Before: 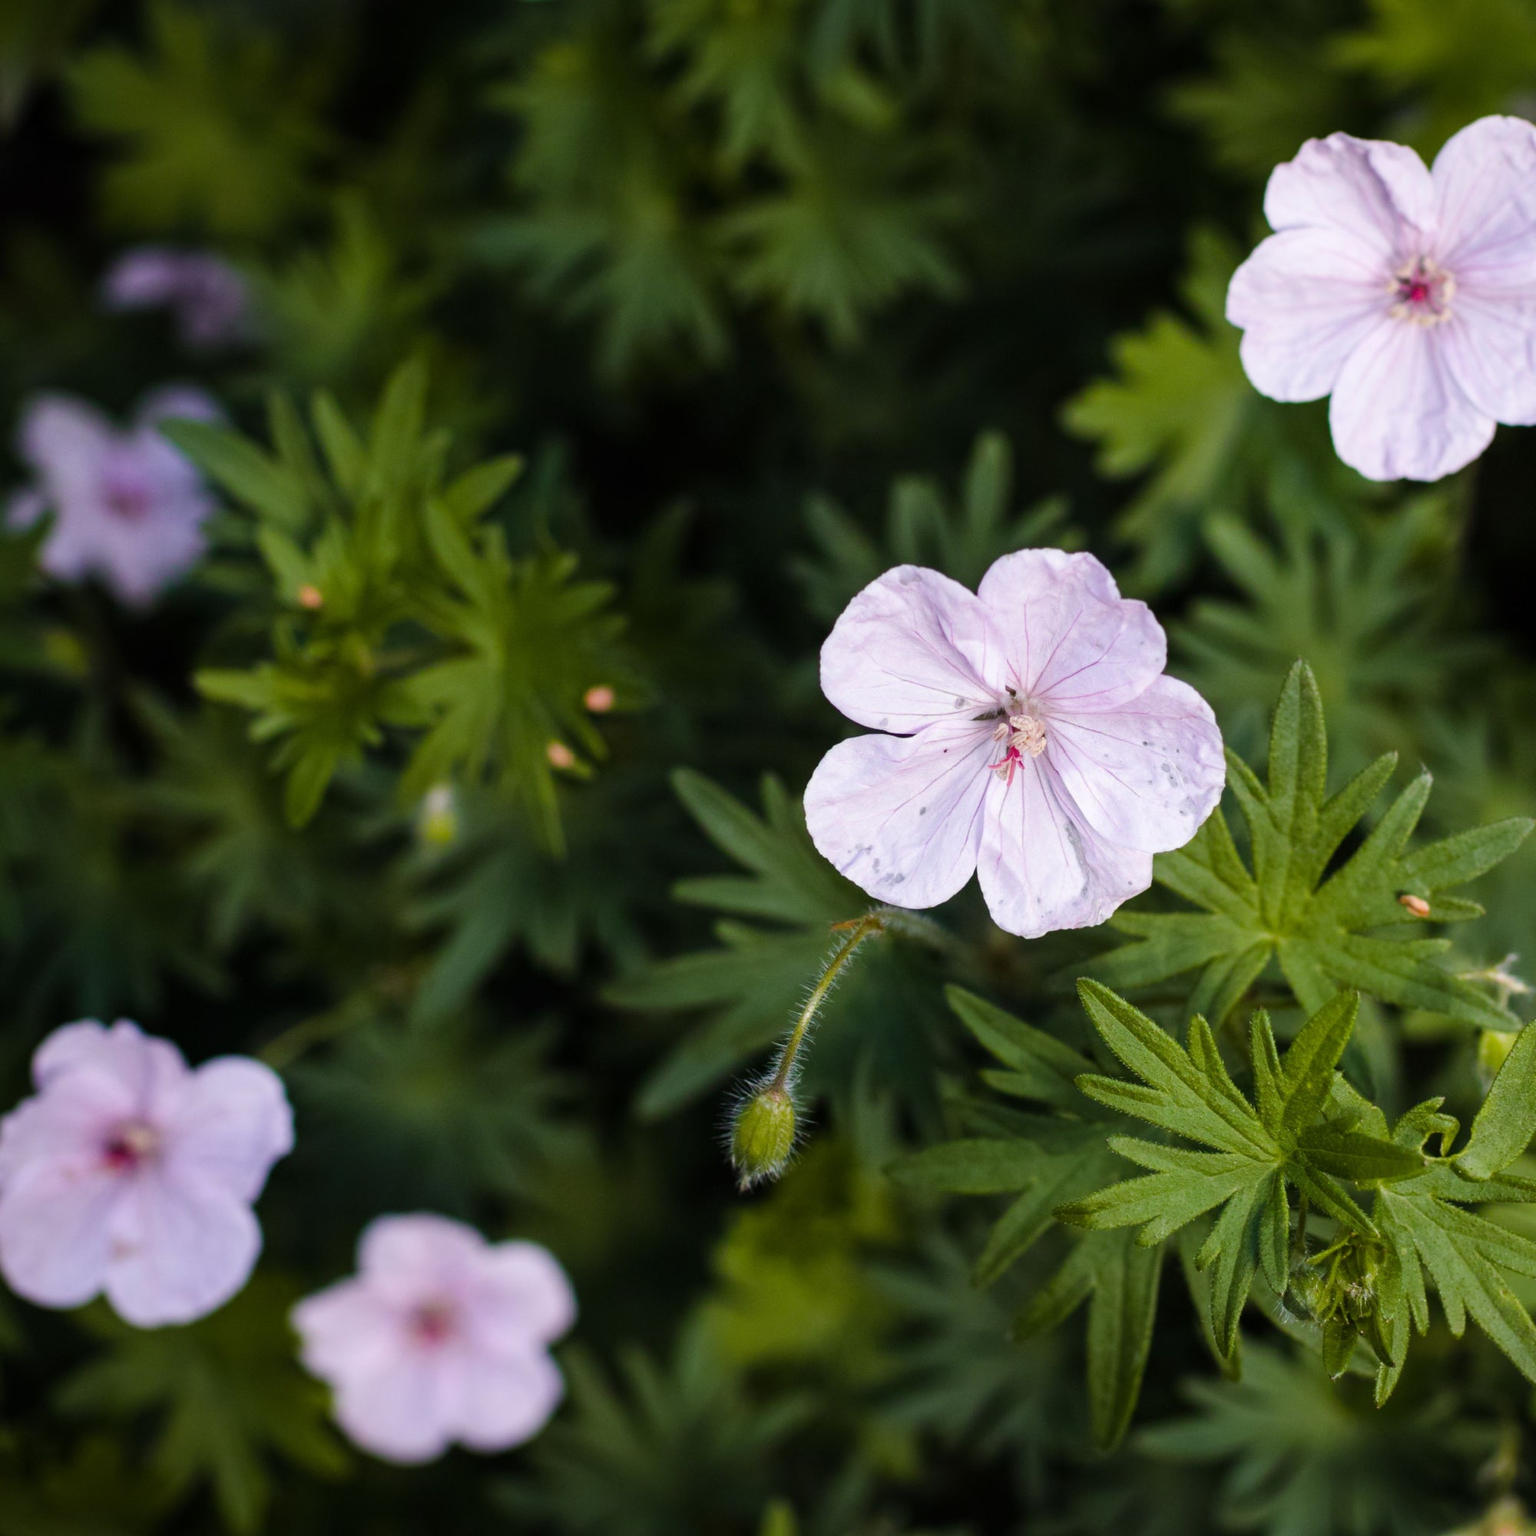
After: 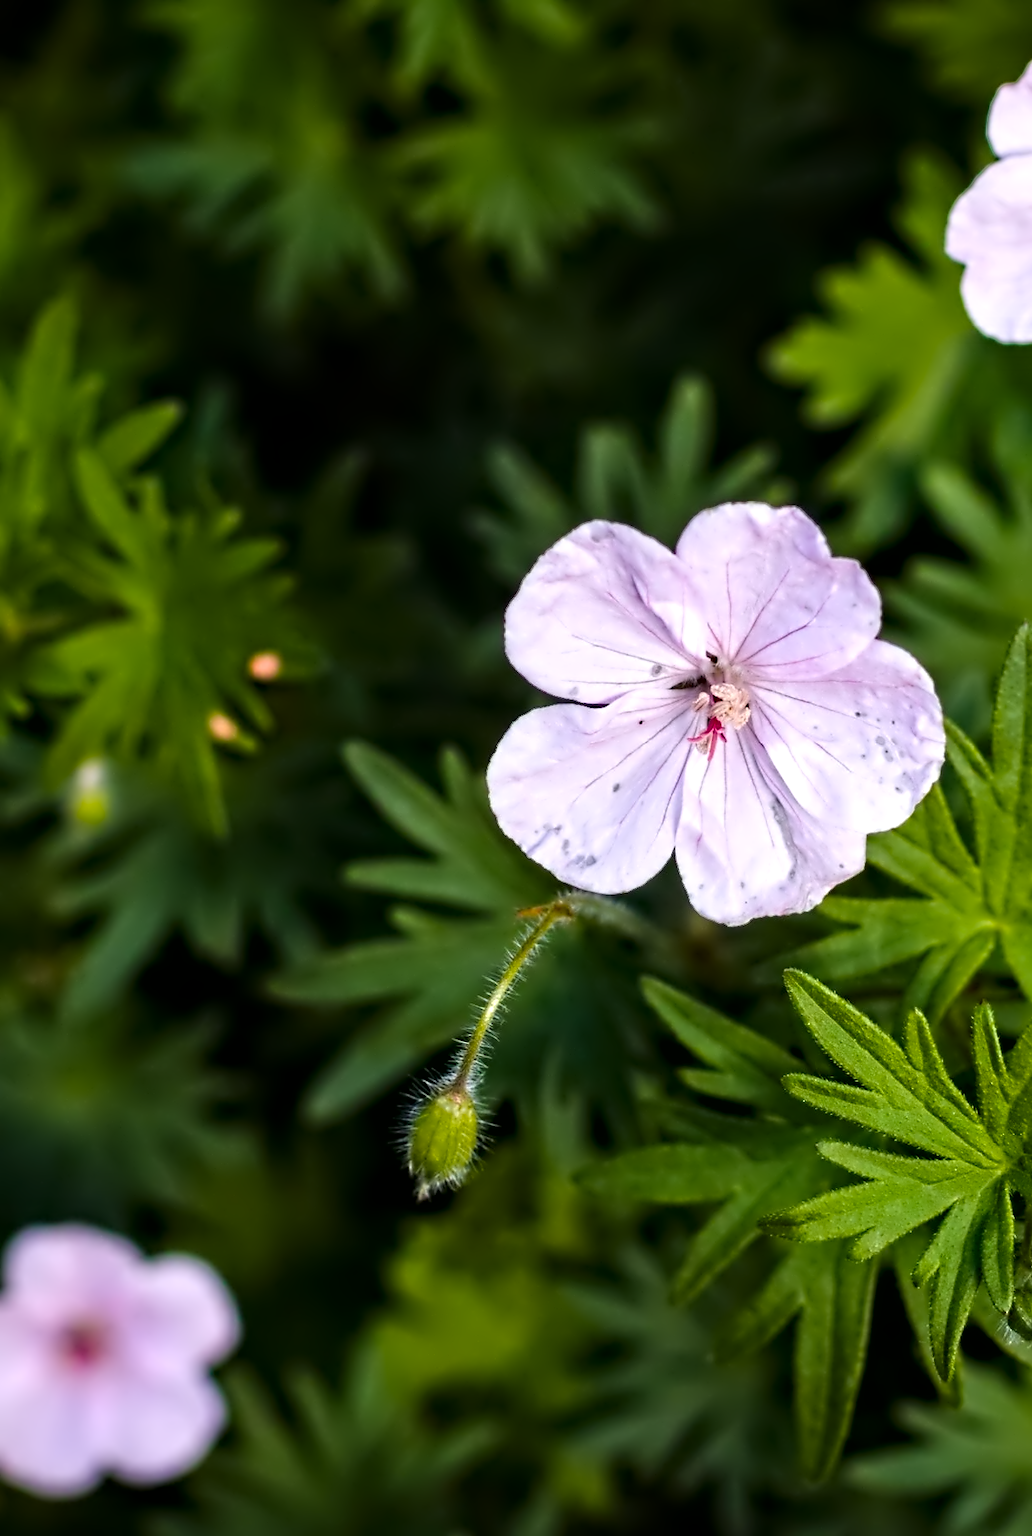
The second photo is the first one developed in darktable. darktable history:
contrast equalizer: octaves 7, y [[0.5, 0.542, 0.583, 0.625, 0.667, 0.708], [0.5 ×6], [0.5 ×6], [0, 0.033, 0.067, 0.1, 0.133, 0.167], [0, 0.05, 0.1, 0.15, 0.2, 0.25]]
contrast brightness saturation: brightness -0.019, saturation 0.36
exposure: exposure 0.169 EV, compensate highlight preservation false
crop and rotate: left 23.165%, top 5.629%, right 14.917%, bottom 2.283%
